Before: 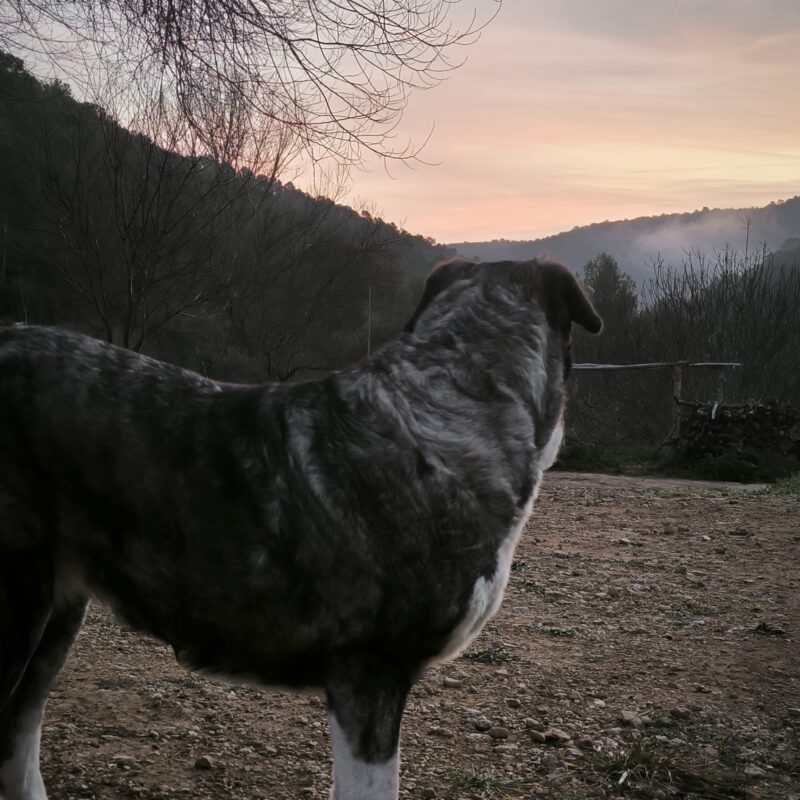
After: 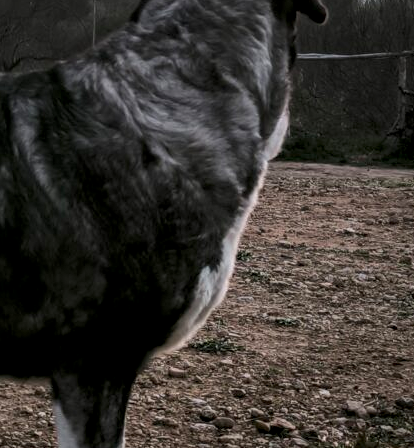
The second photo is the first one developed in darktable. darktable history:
local contrast: detail 150%
crop: left 34.479%, top 38.822%, right 13.718%, bottom 5.172%
